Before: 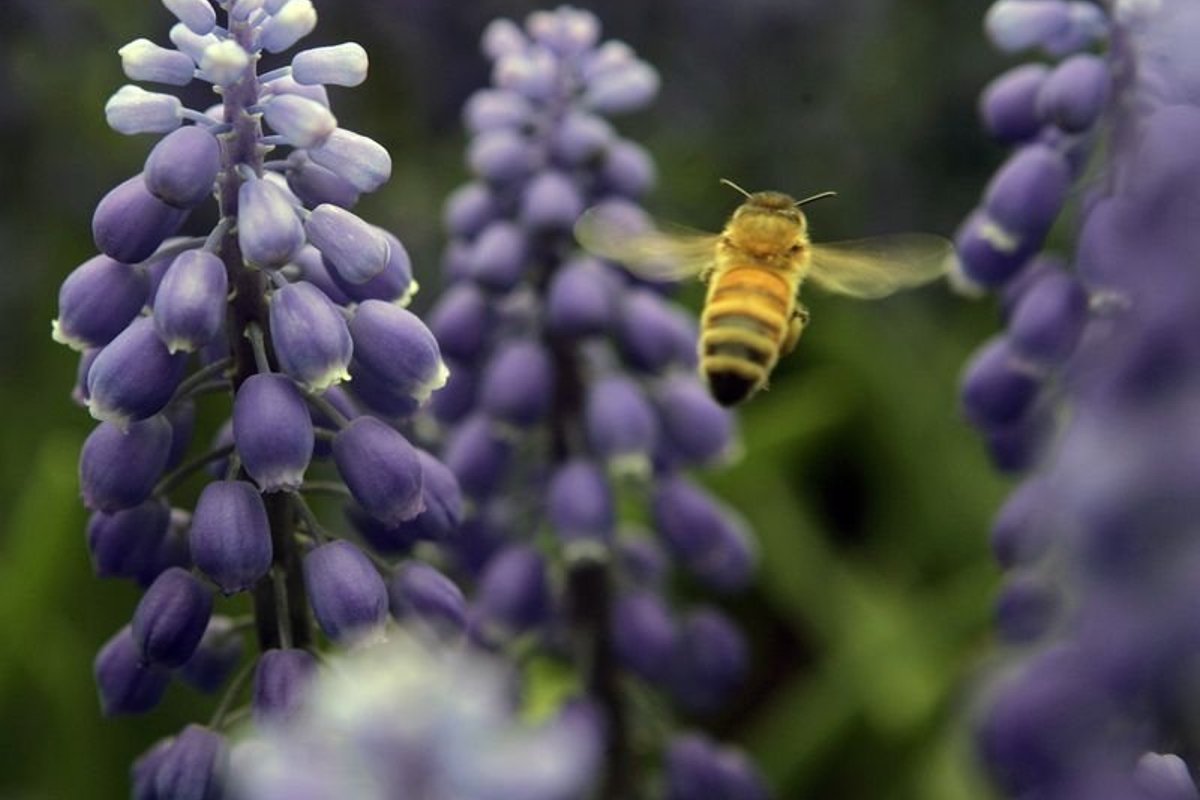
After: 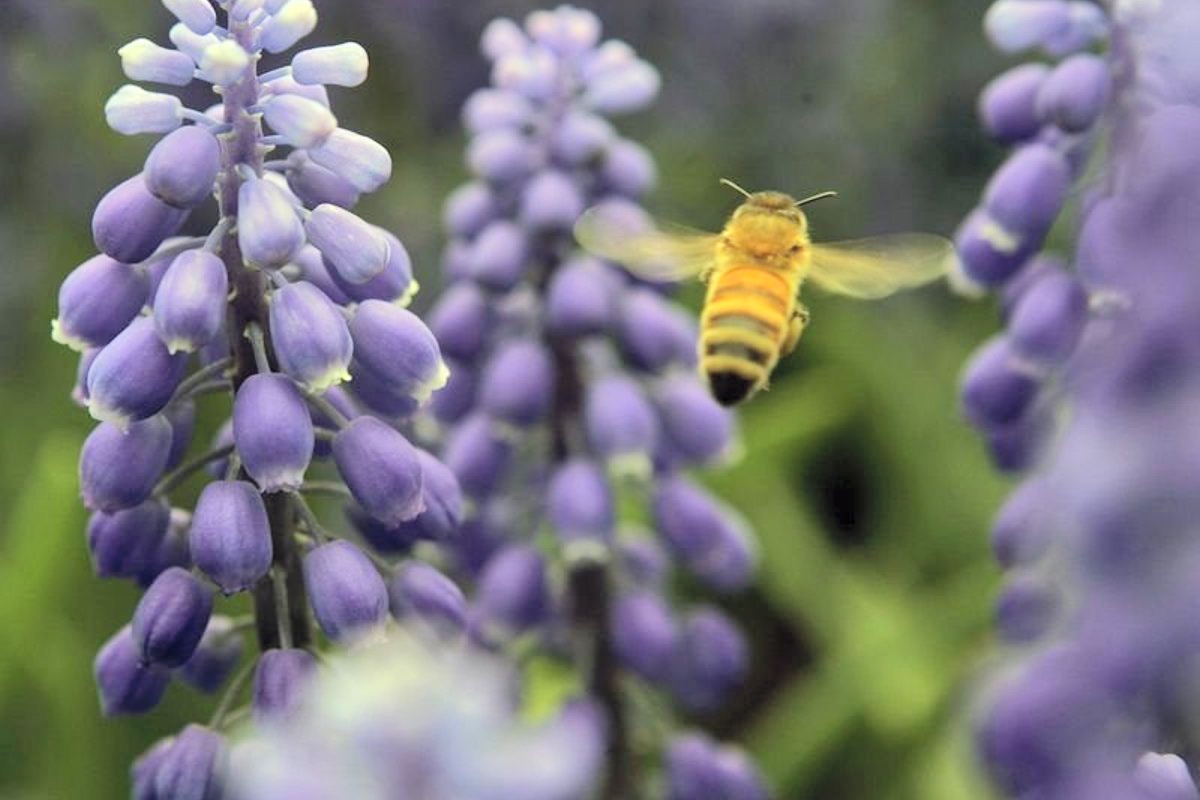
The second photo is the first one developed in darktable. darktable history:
contrast brightness saturation: contrast 0.1, brightness 0.3, saturation 0.14
shadows and highlights: white point adjustment 0.05, highlights color adjustment 55.9%, soften with gaussian
